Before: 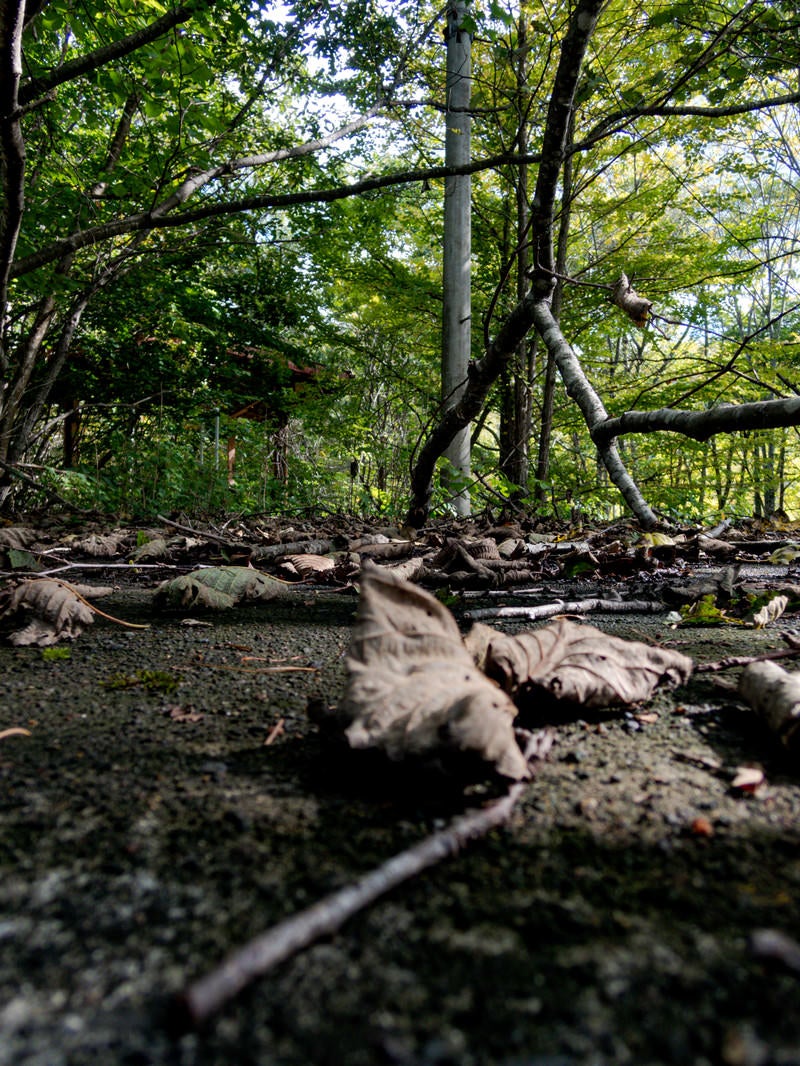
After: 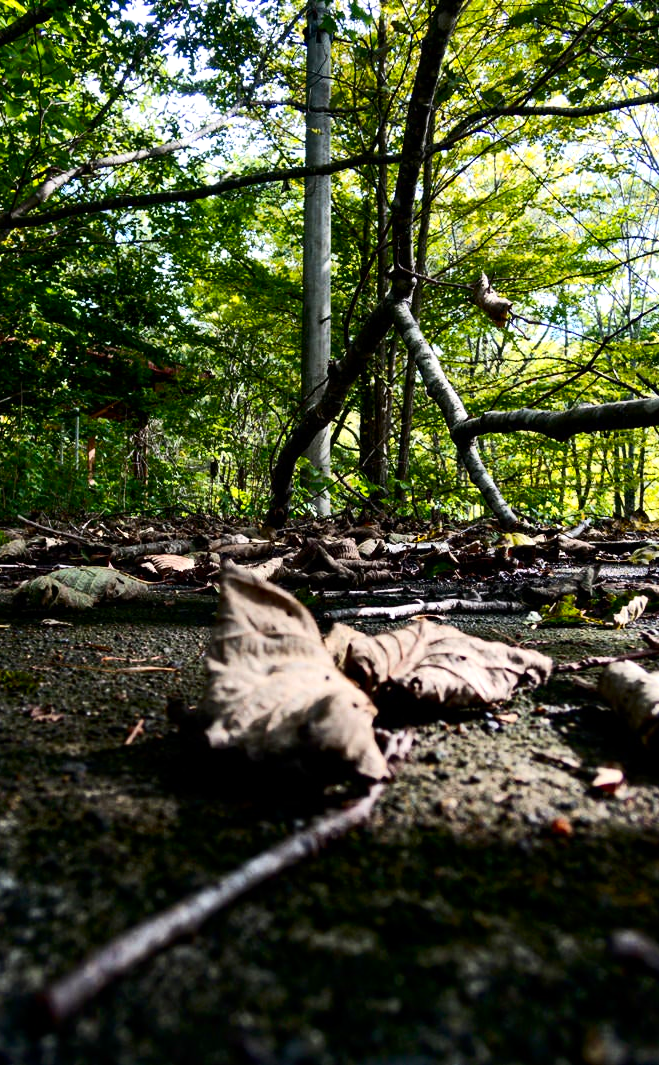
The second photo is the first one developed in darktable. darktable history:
crop: left 17.541%, bottom 0.026%
contrast brightness saturation: contrast 0.272
color balance rgb: perceptual saturation grading › global saturation 16.293%, perceptual brilliance grading › global brilliance 10.689%
